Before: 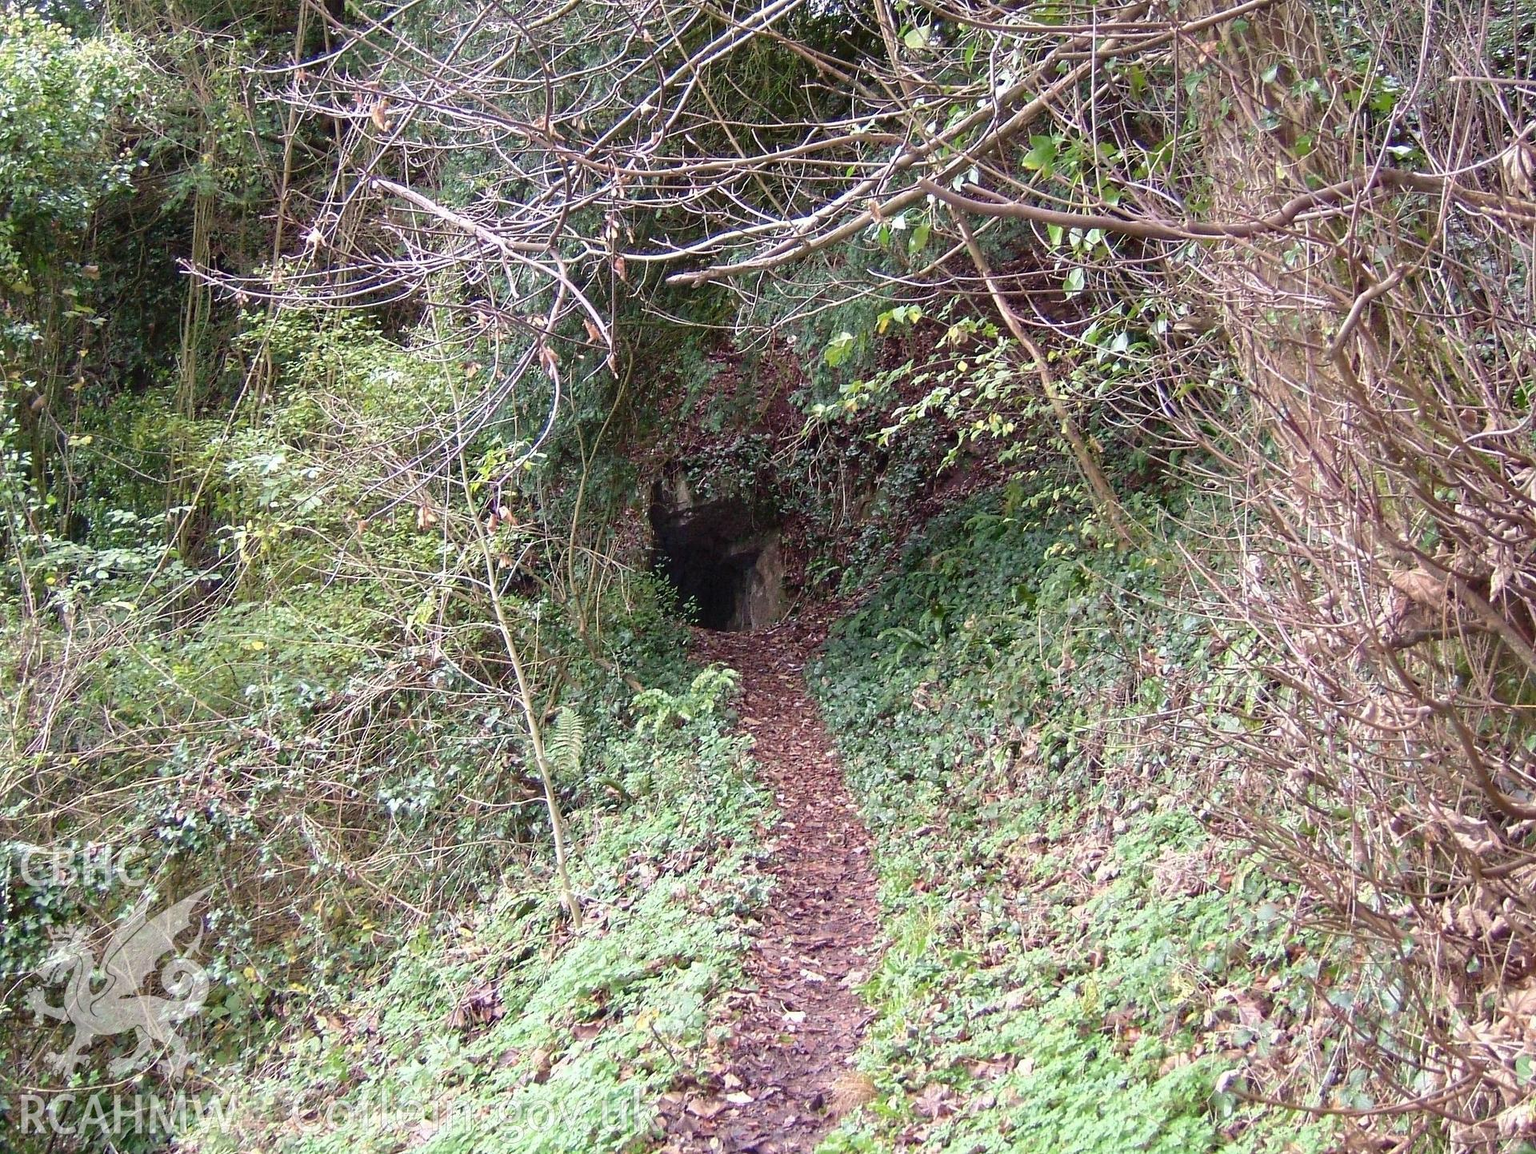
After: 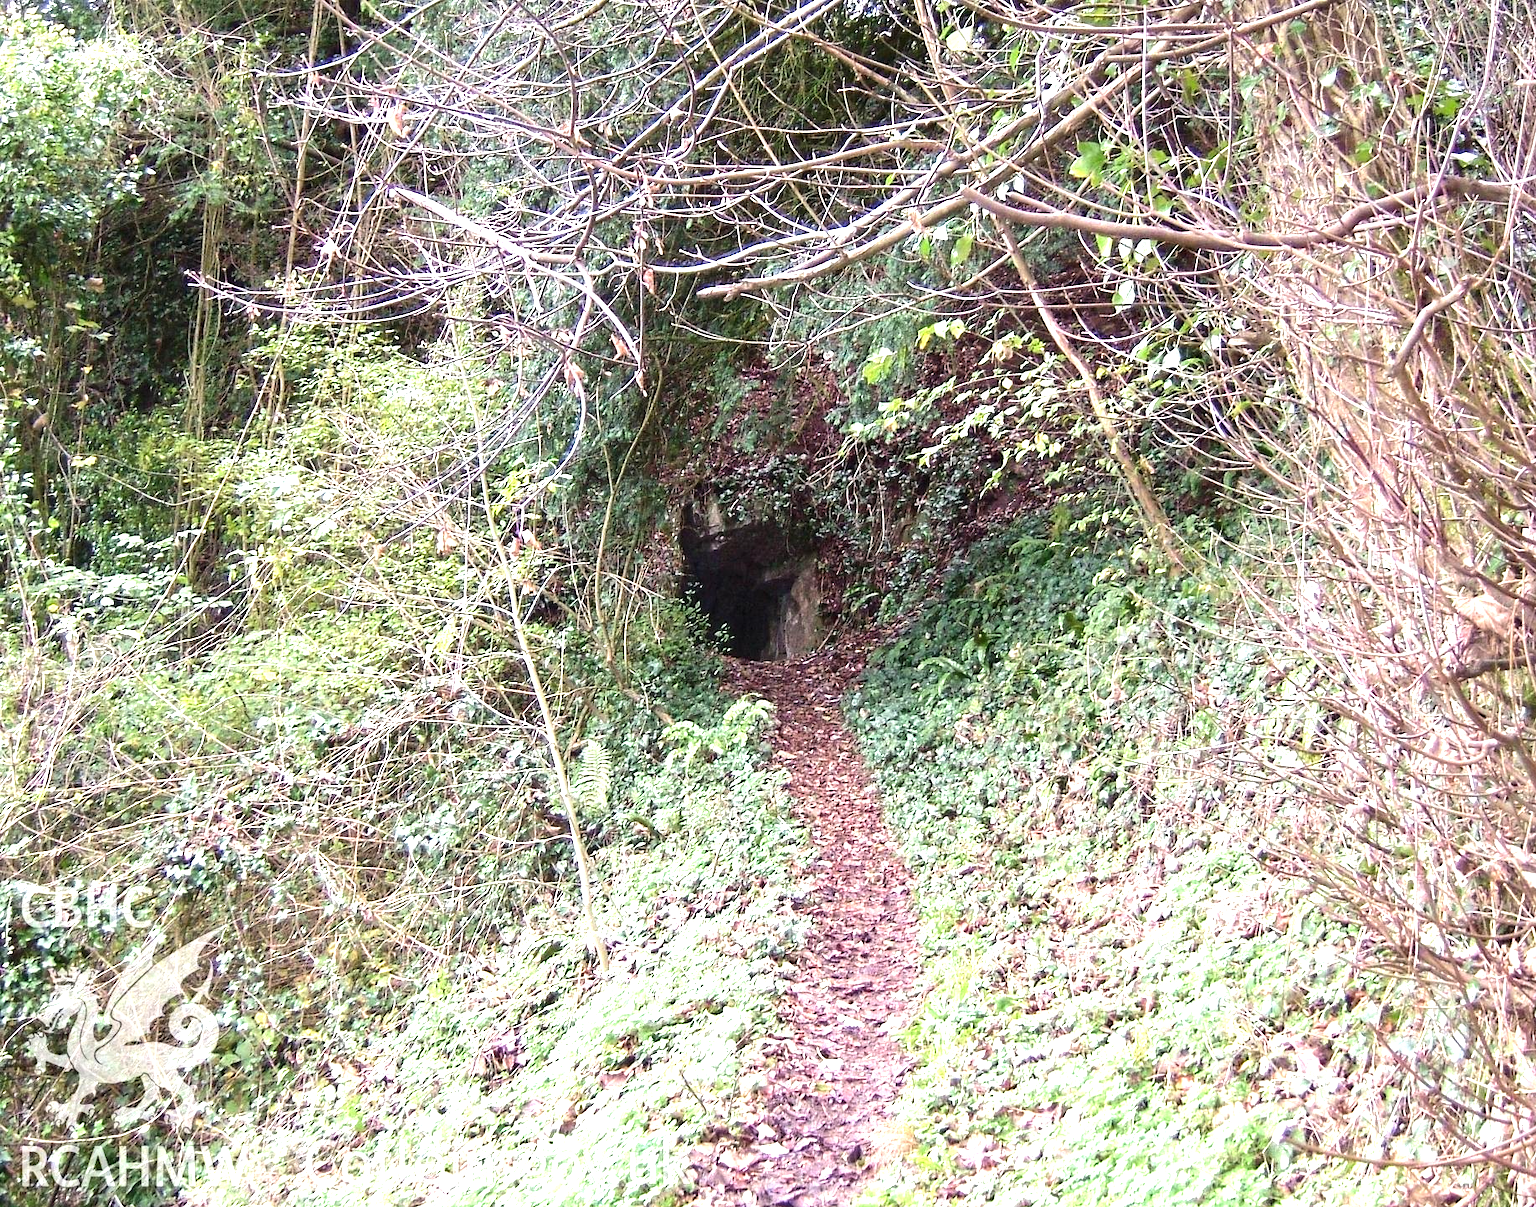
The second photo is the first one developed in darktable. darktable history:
tone equalizer: -8 EV -0.438 EV, -7 EV -0.397 EV, -6 EV -0.361 EV, -5 EV -0.205 EV, -3 EV 0.205 EV, -2 EV 0.343 EV, -1 EV 0.371 EV, +0 EV 0.391 EV, edges refinement/feathering 500, mask exposure compensation -1.57 EV, preserve details no
crop: right 4.394%, bottom 0.043%
exposure: exposure 0.783 EV, compensate exposure bias true, compensate highlight preservation false
